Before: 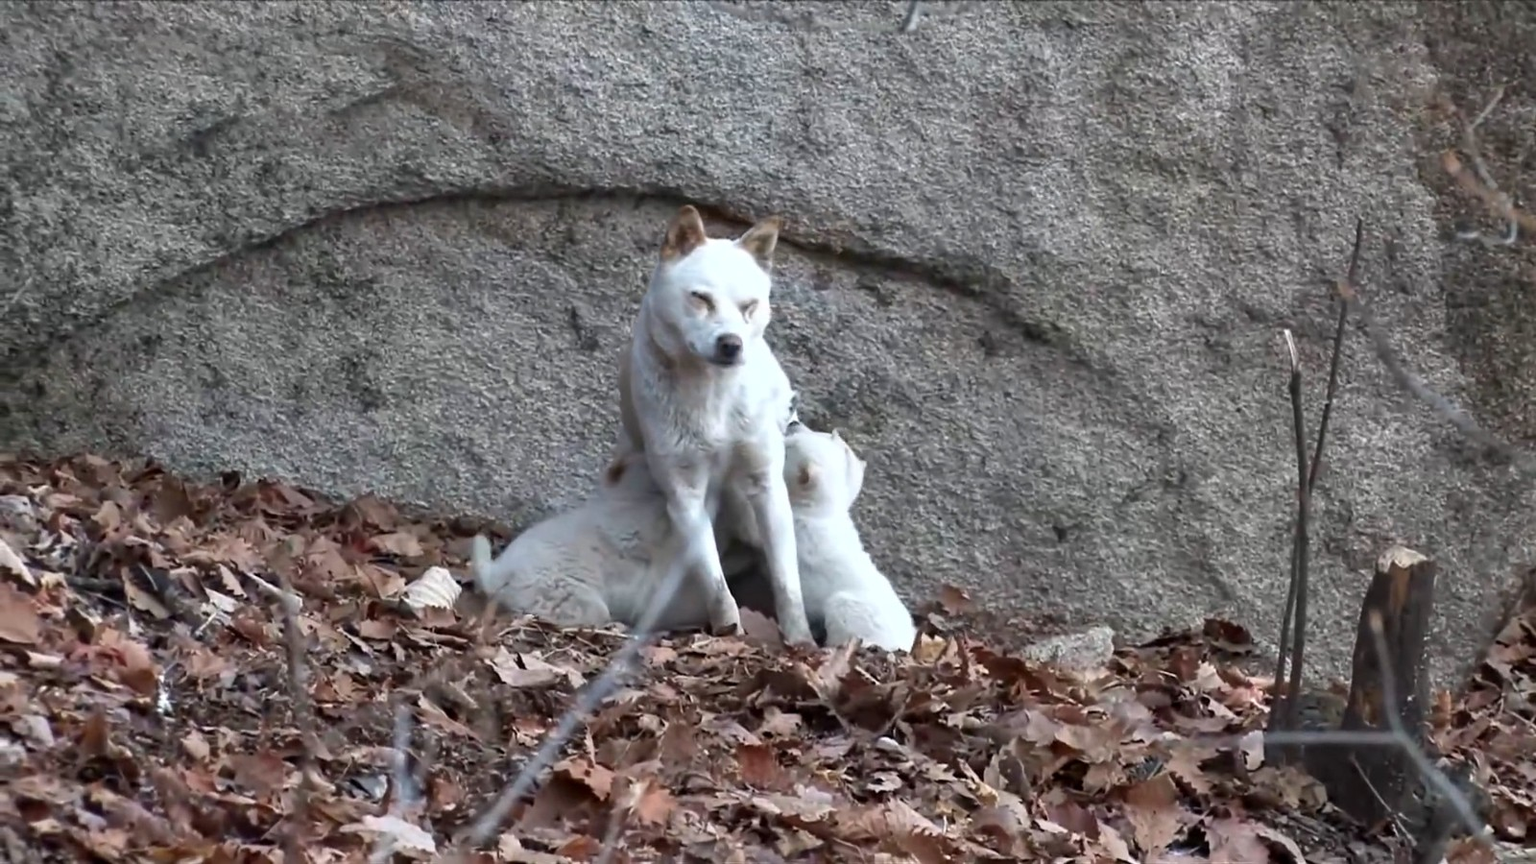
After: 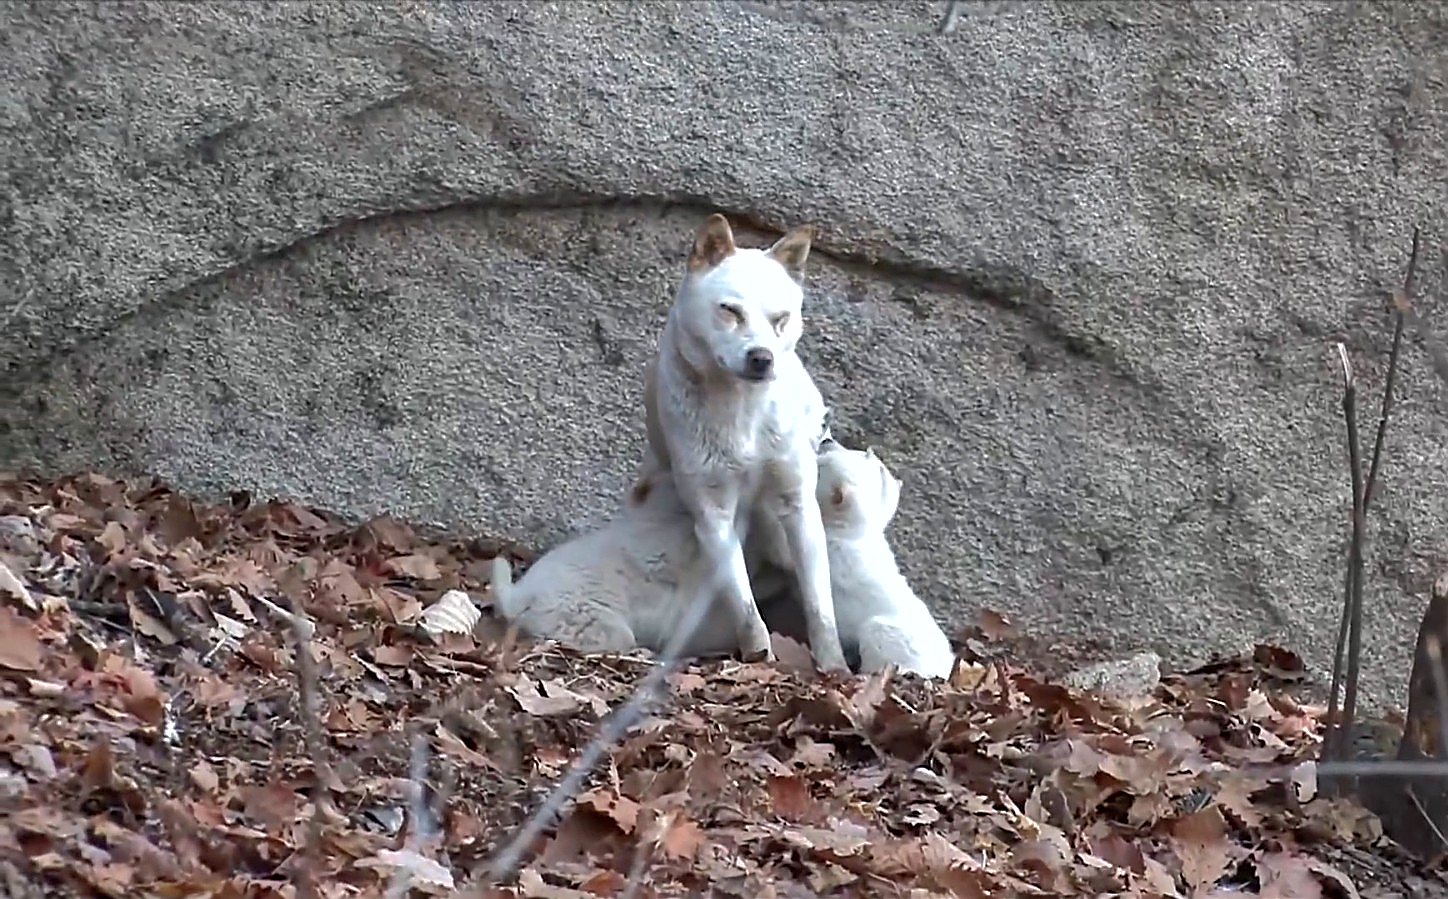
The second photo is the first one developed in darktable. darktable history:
exposure: exposure 0.203 EV, compensate exposure bias true, compensate highlight preservation false
shadows and highlights: shadows 39.7, highlights -60.04
crop: right 9.474%, bottom 0.02%
sharpen: radius 1.395, amount 1.253, threshold 0.727
